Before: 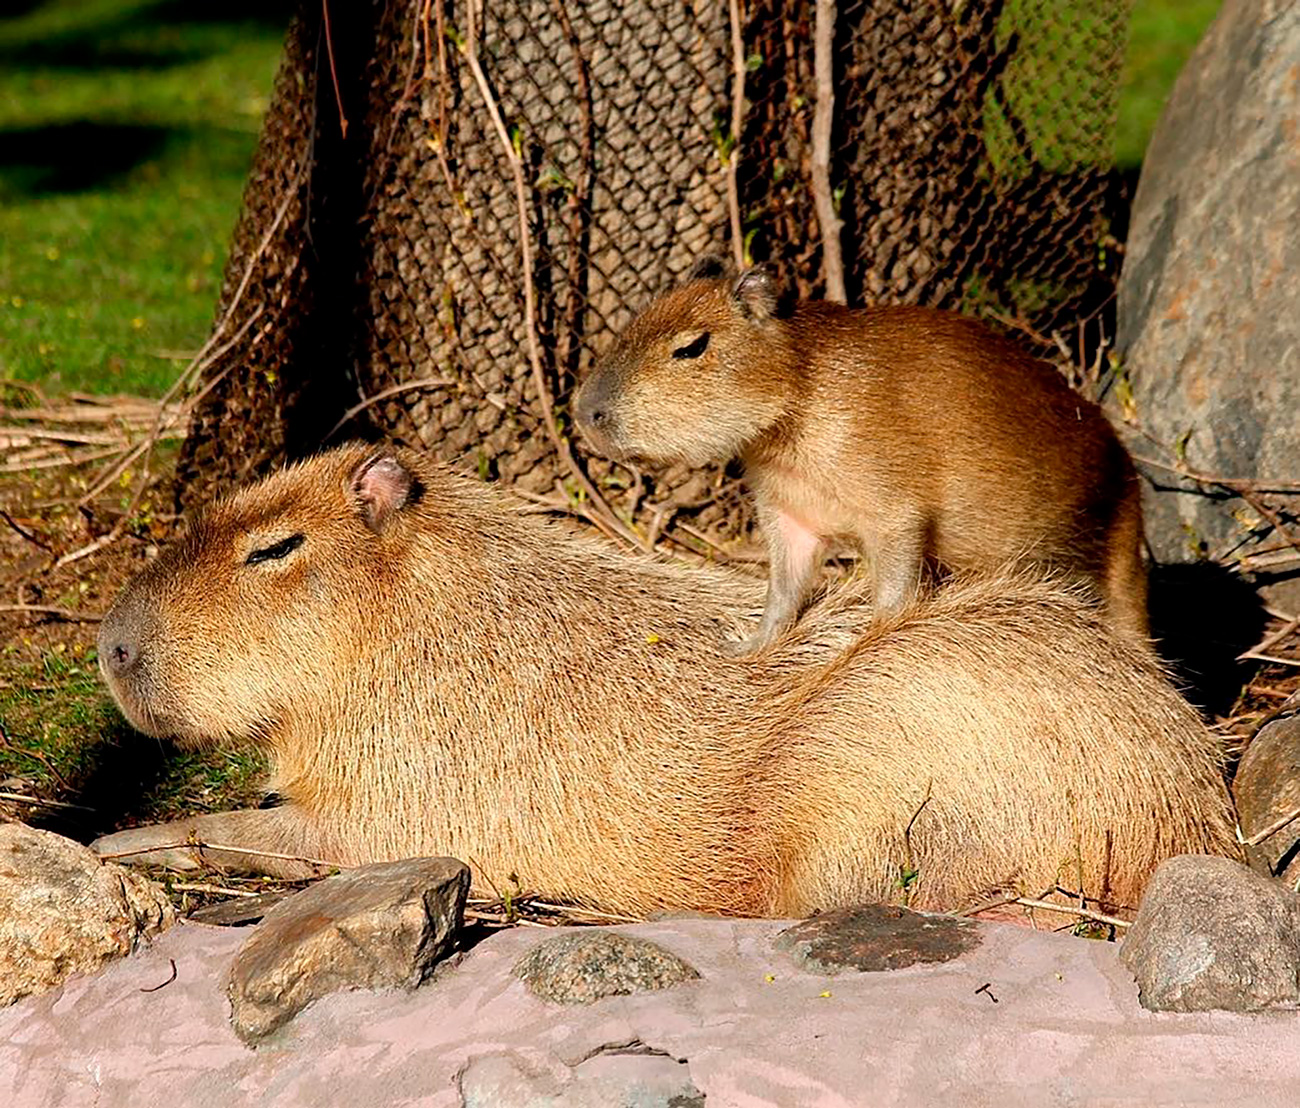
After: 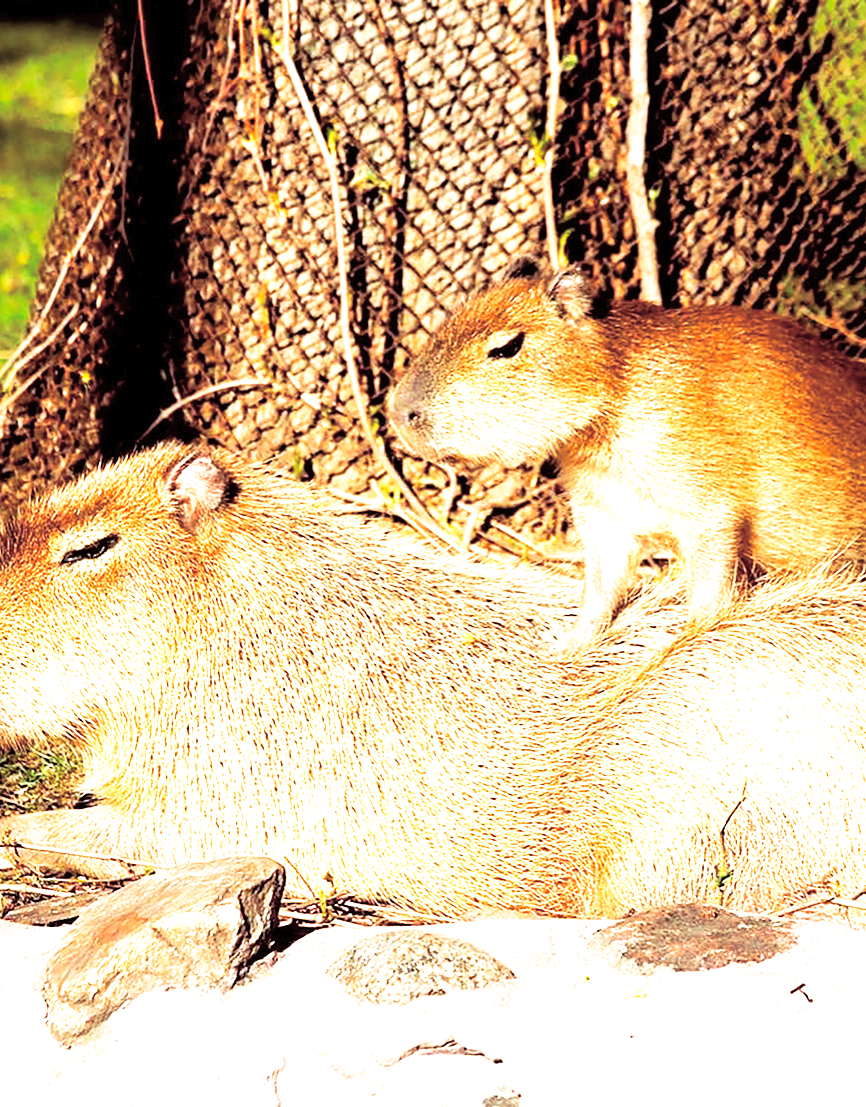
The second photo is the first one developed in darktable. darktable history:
exposure: exposure 1.5 EV, compensate highlight preservation false
contrast brightness saturation: brightness 0.15
crop and rotate: left 14.292%, right 19.041%
tone curve: curves: ch0 [(0, 0) (0.003, 0.005) (0.011, 0.008) (0.025, 0.014) (0.044, 0.021) (0.069, 0.027) (0.1, 0.041) (0.136, 0.083) (0.177, 0.138) (0.224, 0.197) (0.277, 0.259) (0.335, 0.331) (0.399, 0.399) (0.468, 0.476) (0.543, 0.547) (0.623, 0.635) (0.709, 0.753) (0.801, 0.847) (0.898, 0.94) (1, 1)], preserve colors none
split-toning: on, module defaults
